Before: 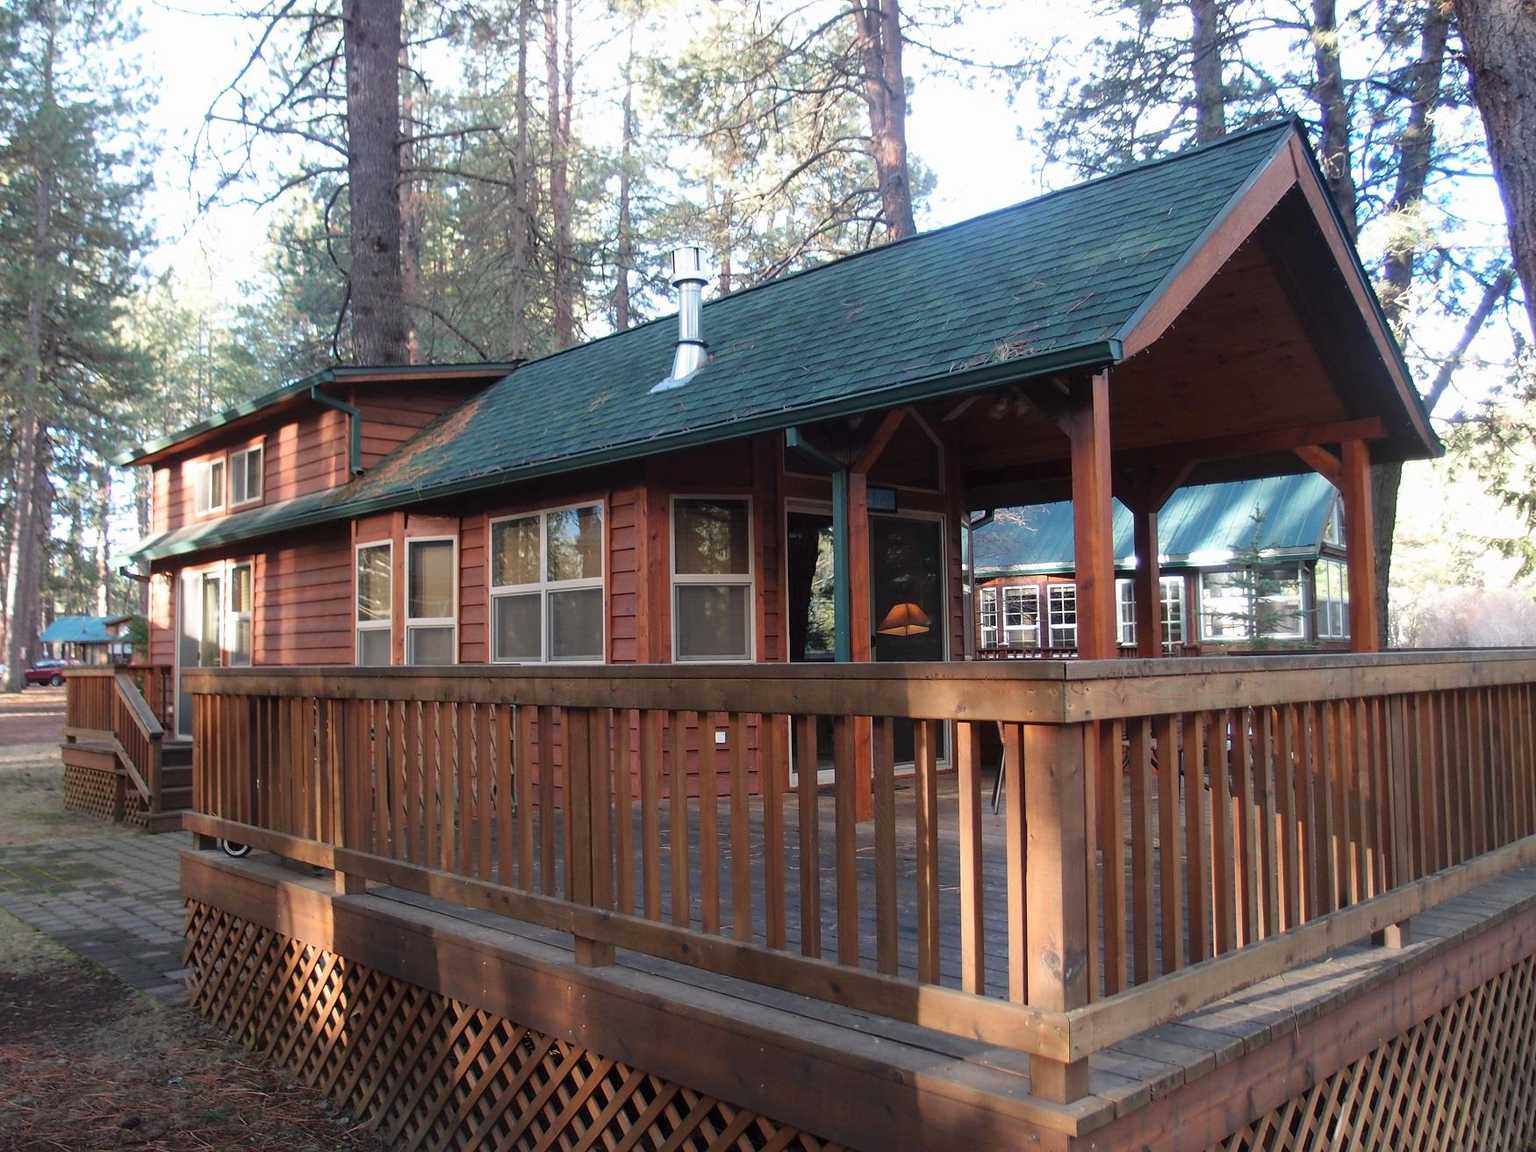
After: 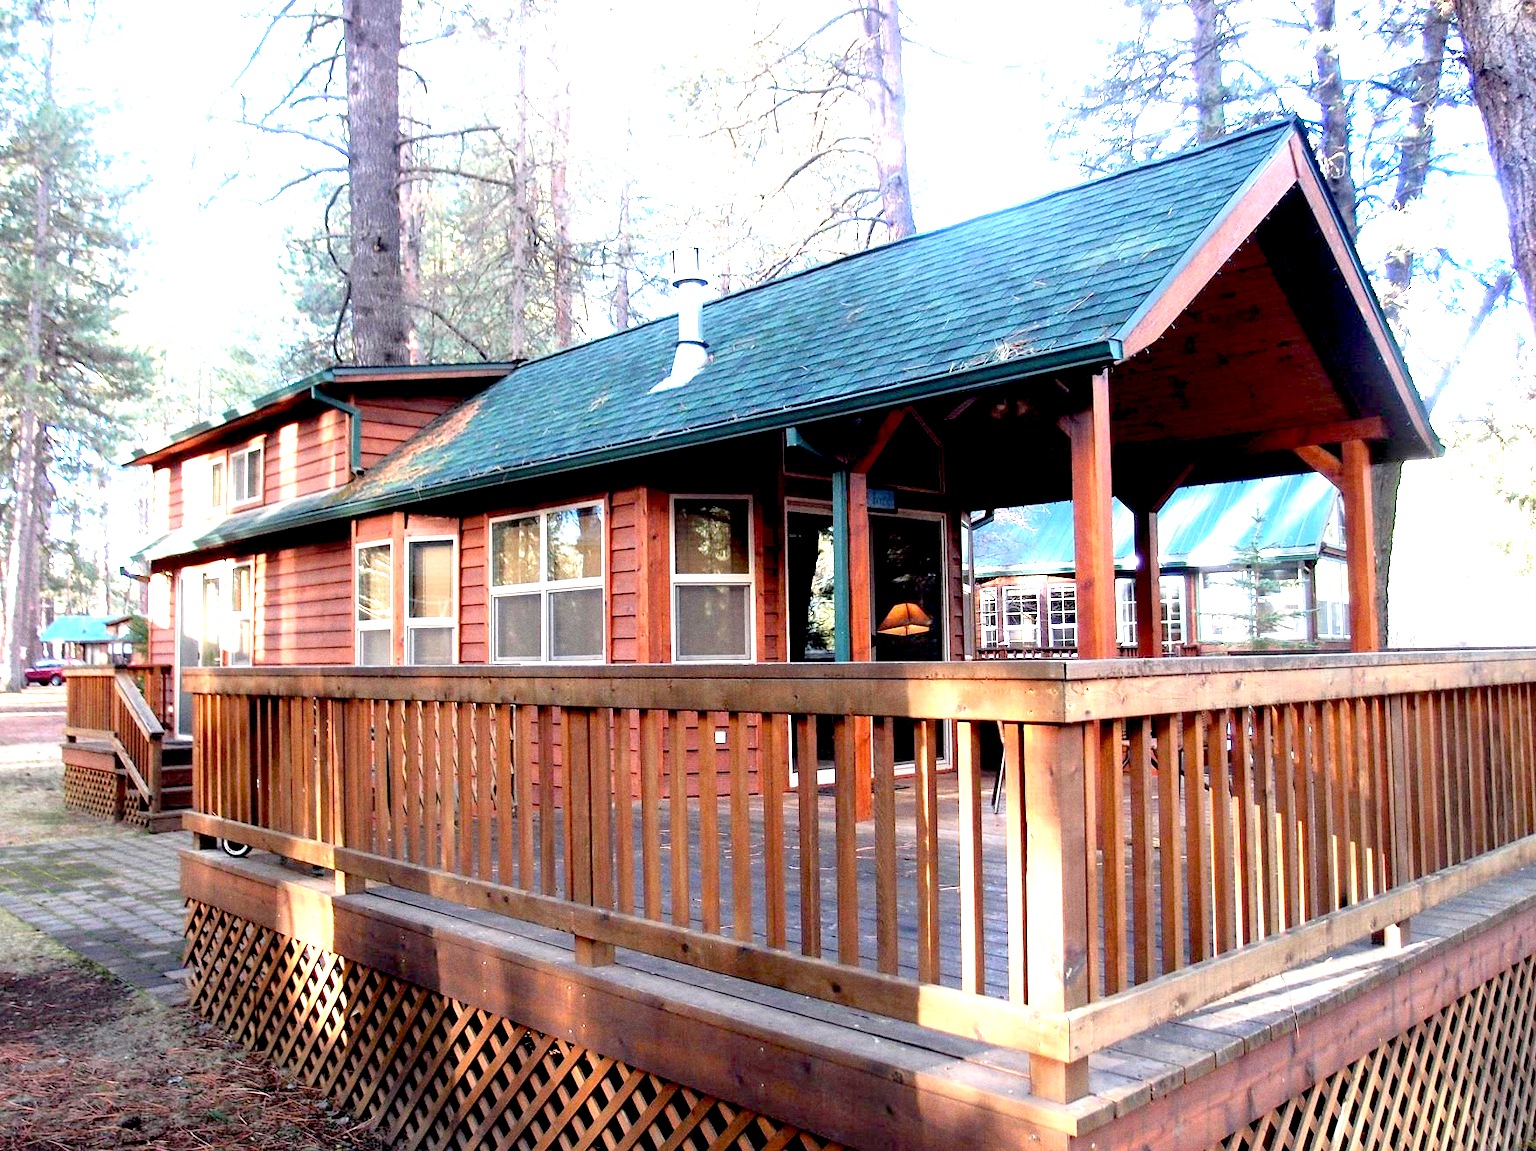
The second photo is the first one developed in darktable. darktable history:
exposure: black level correction 0.016, exposure 1.774 EV, compensate highlight preservation false
tone equalizer: -8 EV -1.84 EV, -7 EV -1.16 EV, -6 EV -1.62 EV, smoothing diameter 25%, edges refinement/feathering 10, preserve details guided filter
white balance: red 1.004, blue 1.024
grain: on, module defaults
